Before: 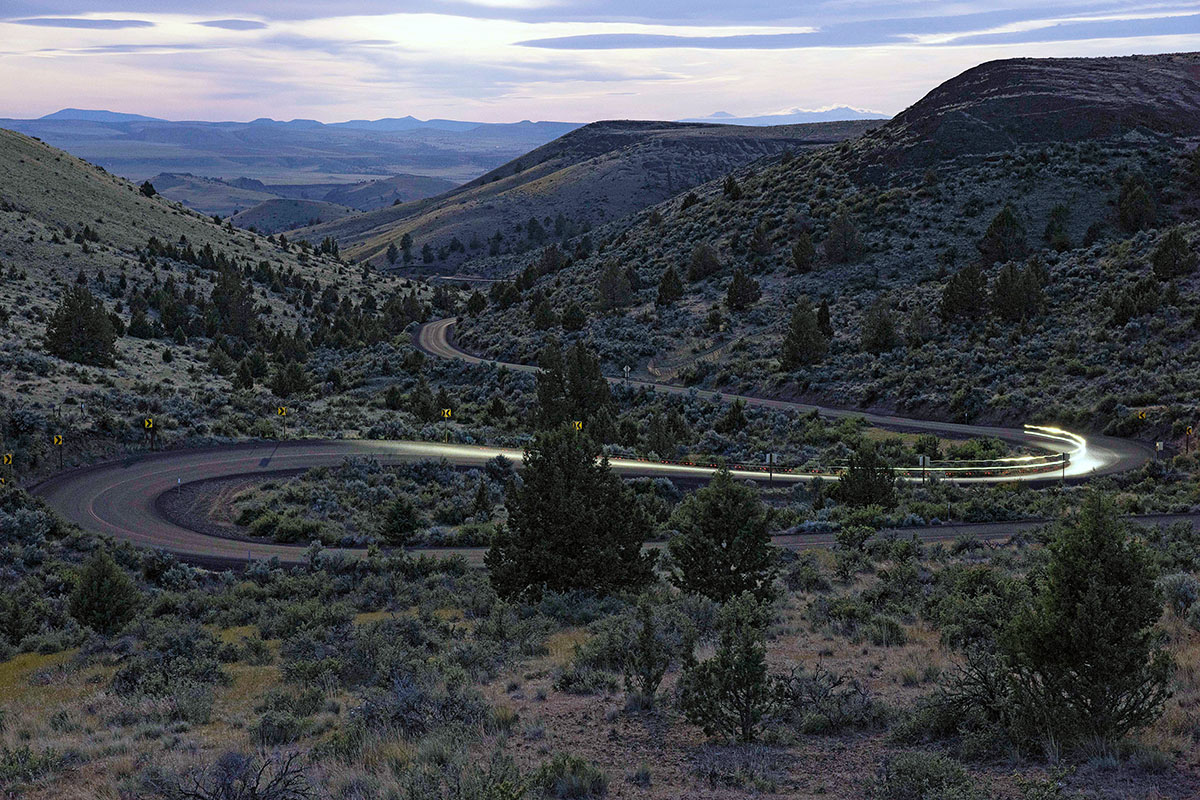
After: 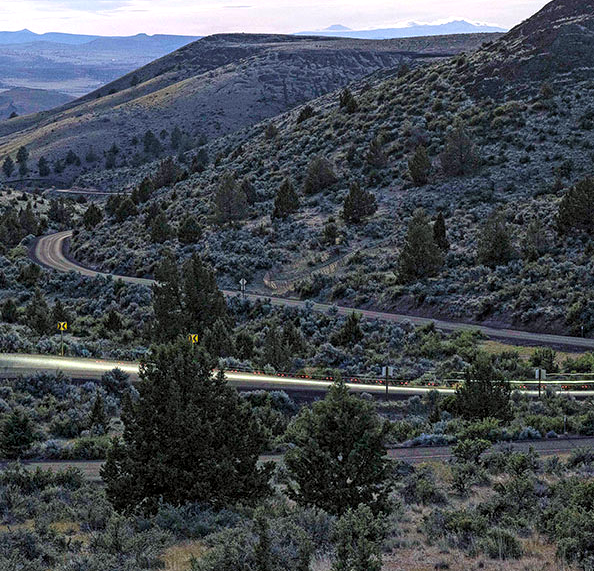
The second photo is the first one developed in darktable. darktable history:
exposure: black level correction 0, exposure 0.5 EV, compensate exposure bias true, compensate highlight preservation false
local contrast: on, module defaults
crop: left 32.075%, top 10.976%, right 18.355%, bottom 17.596%
